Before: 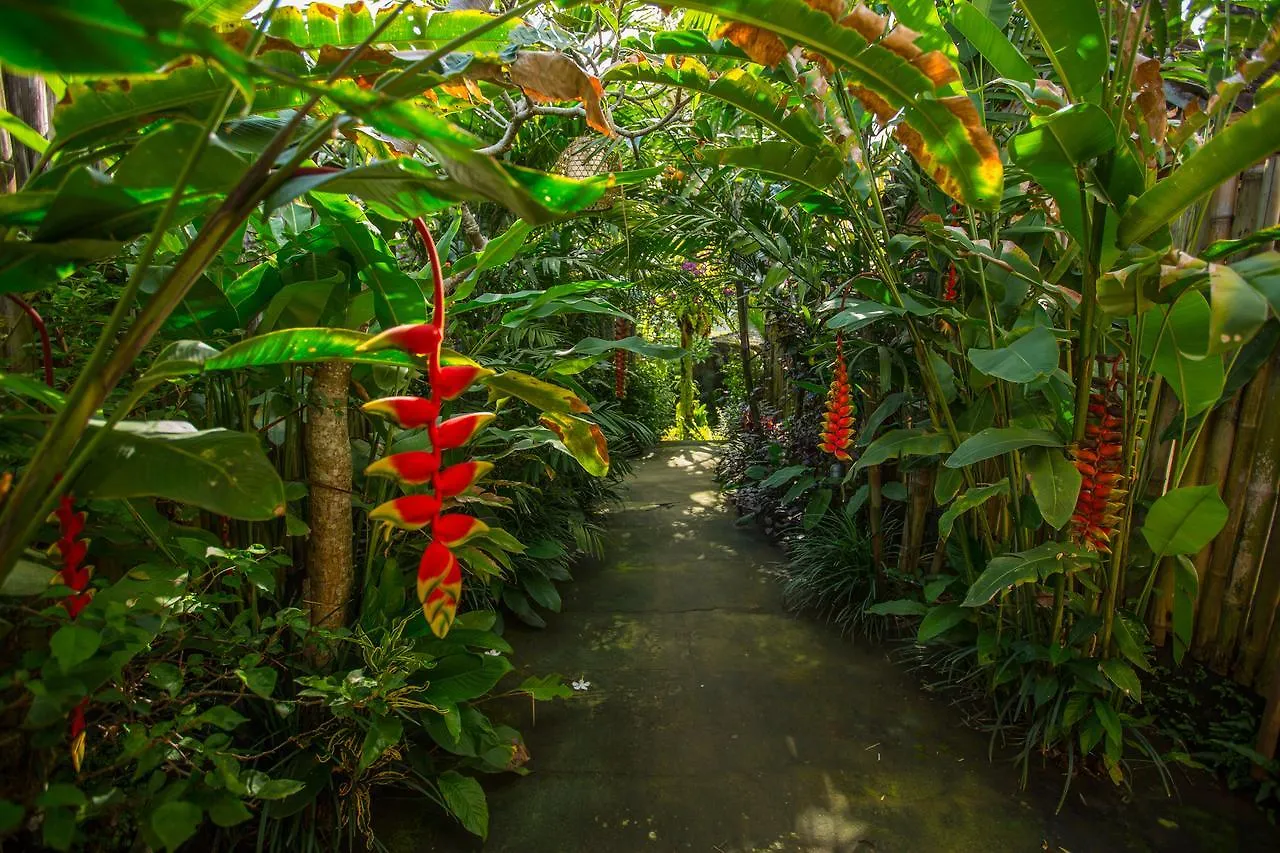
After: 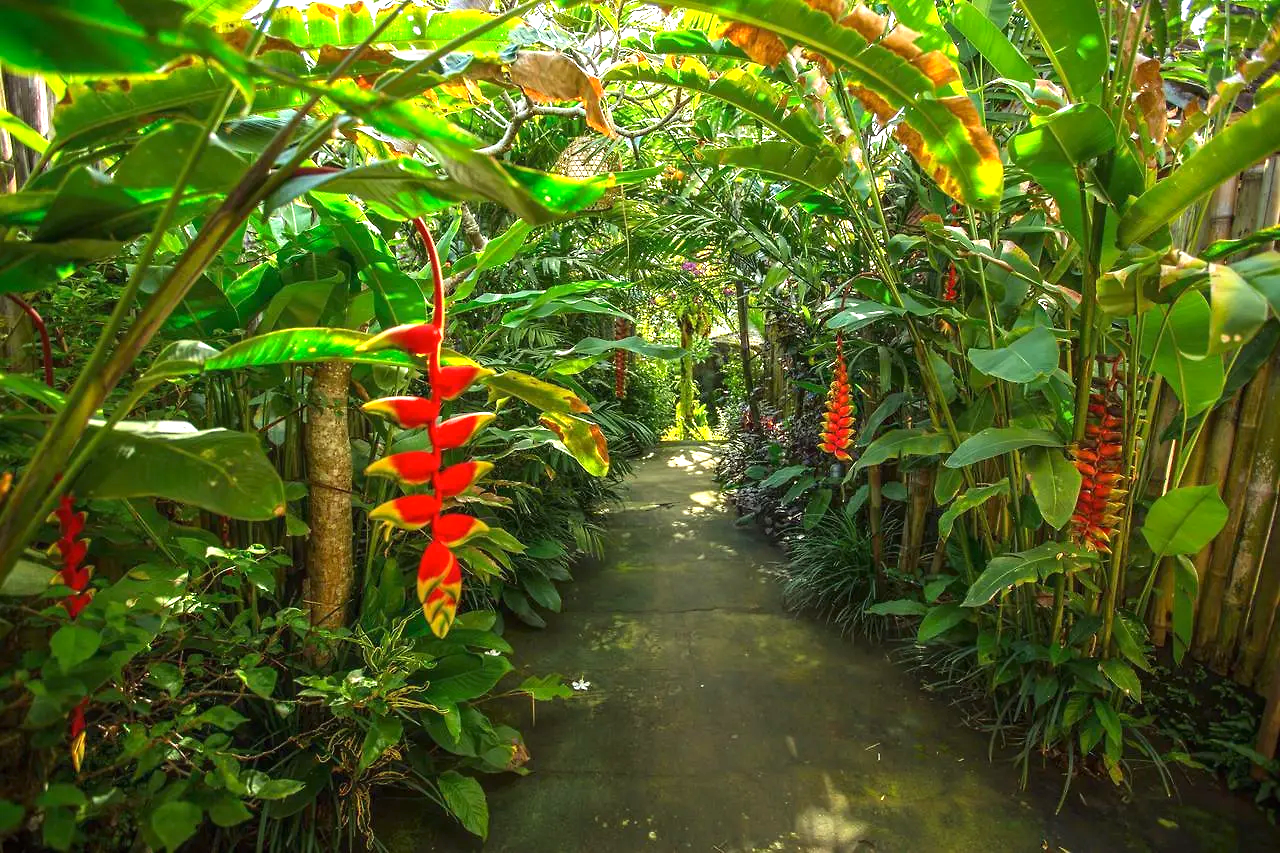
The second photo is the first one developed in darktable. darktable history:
color correction: highlights a* -2.68, highlights b* 2.57
exposure: black level correction 0, exposure 1.1 EV, compensate exposure bias true, compensate highlight preservation false
